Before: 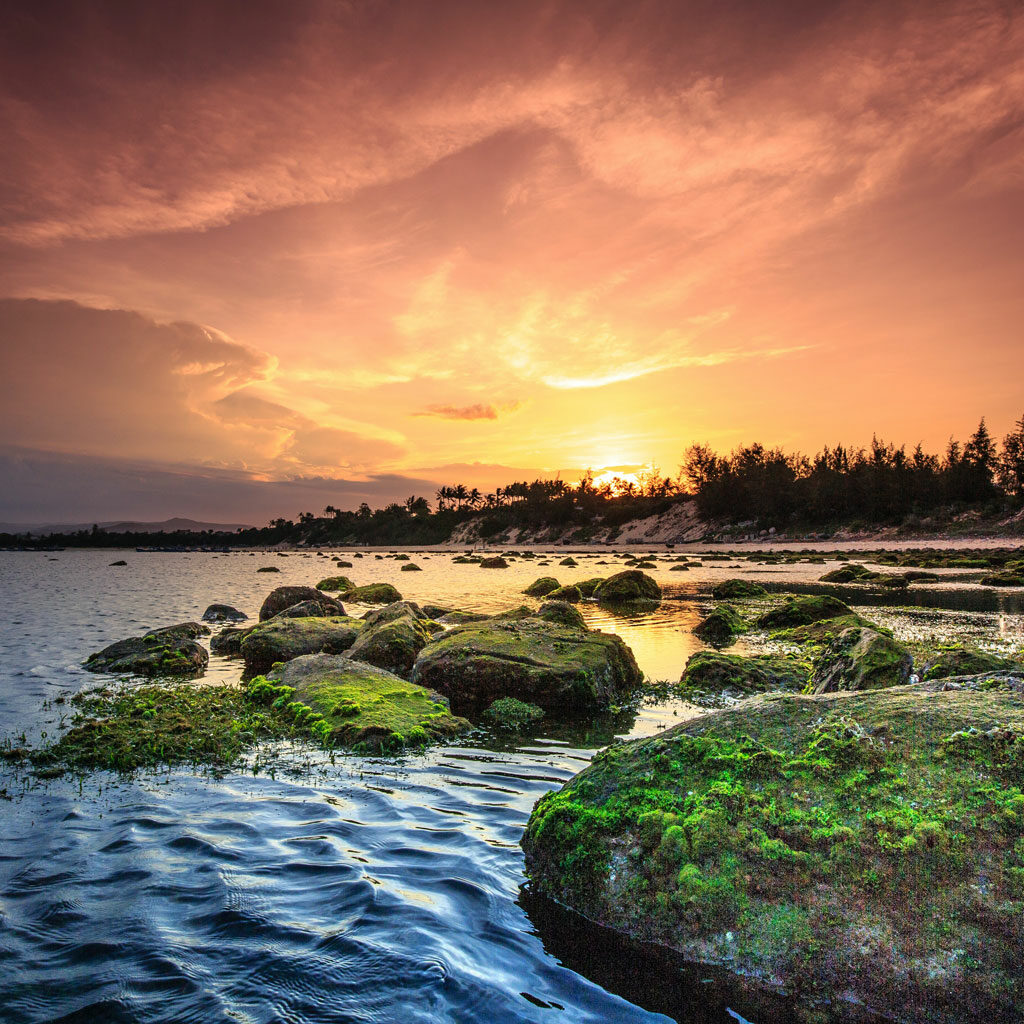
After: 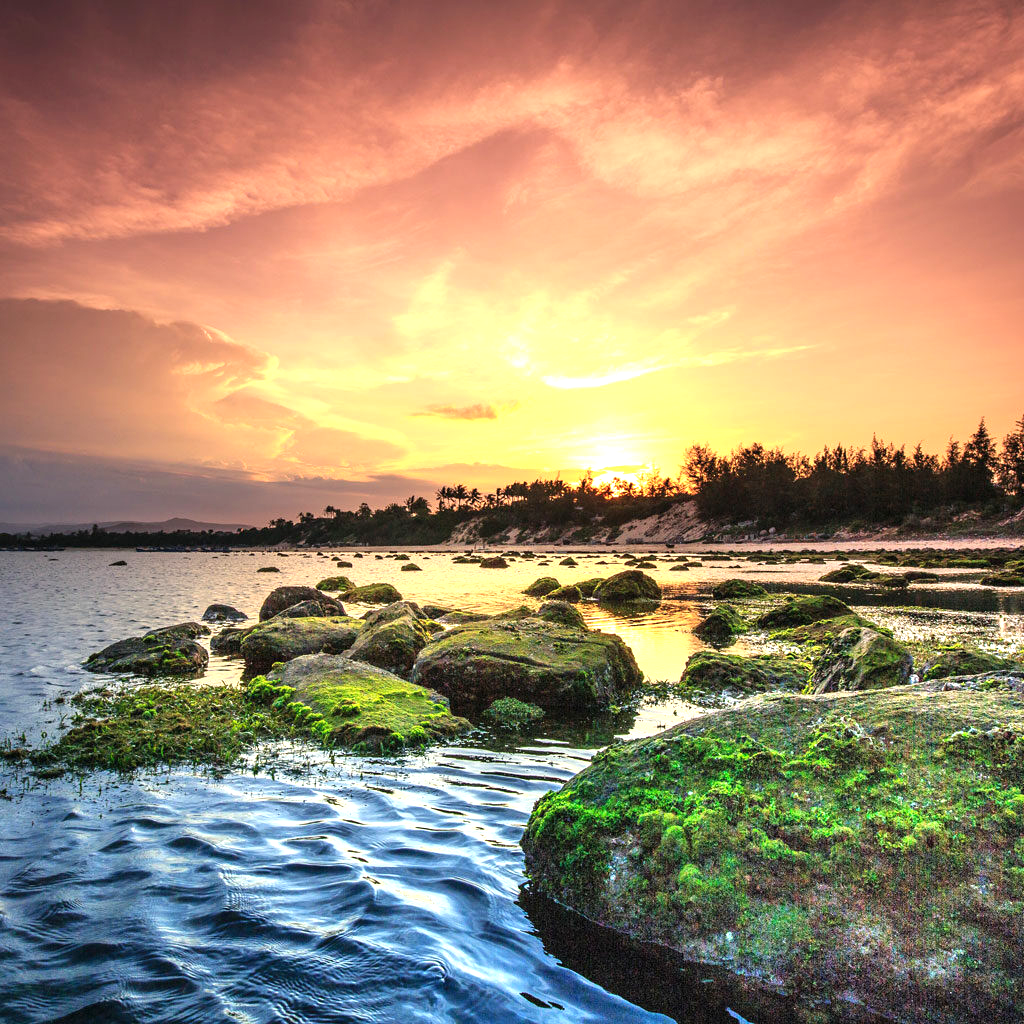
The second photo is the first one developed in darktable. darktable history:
exposure: black level correction 0, exposure 0.691 EV, compensate highlight preservation false
